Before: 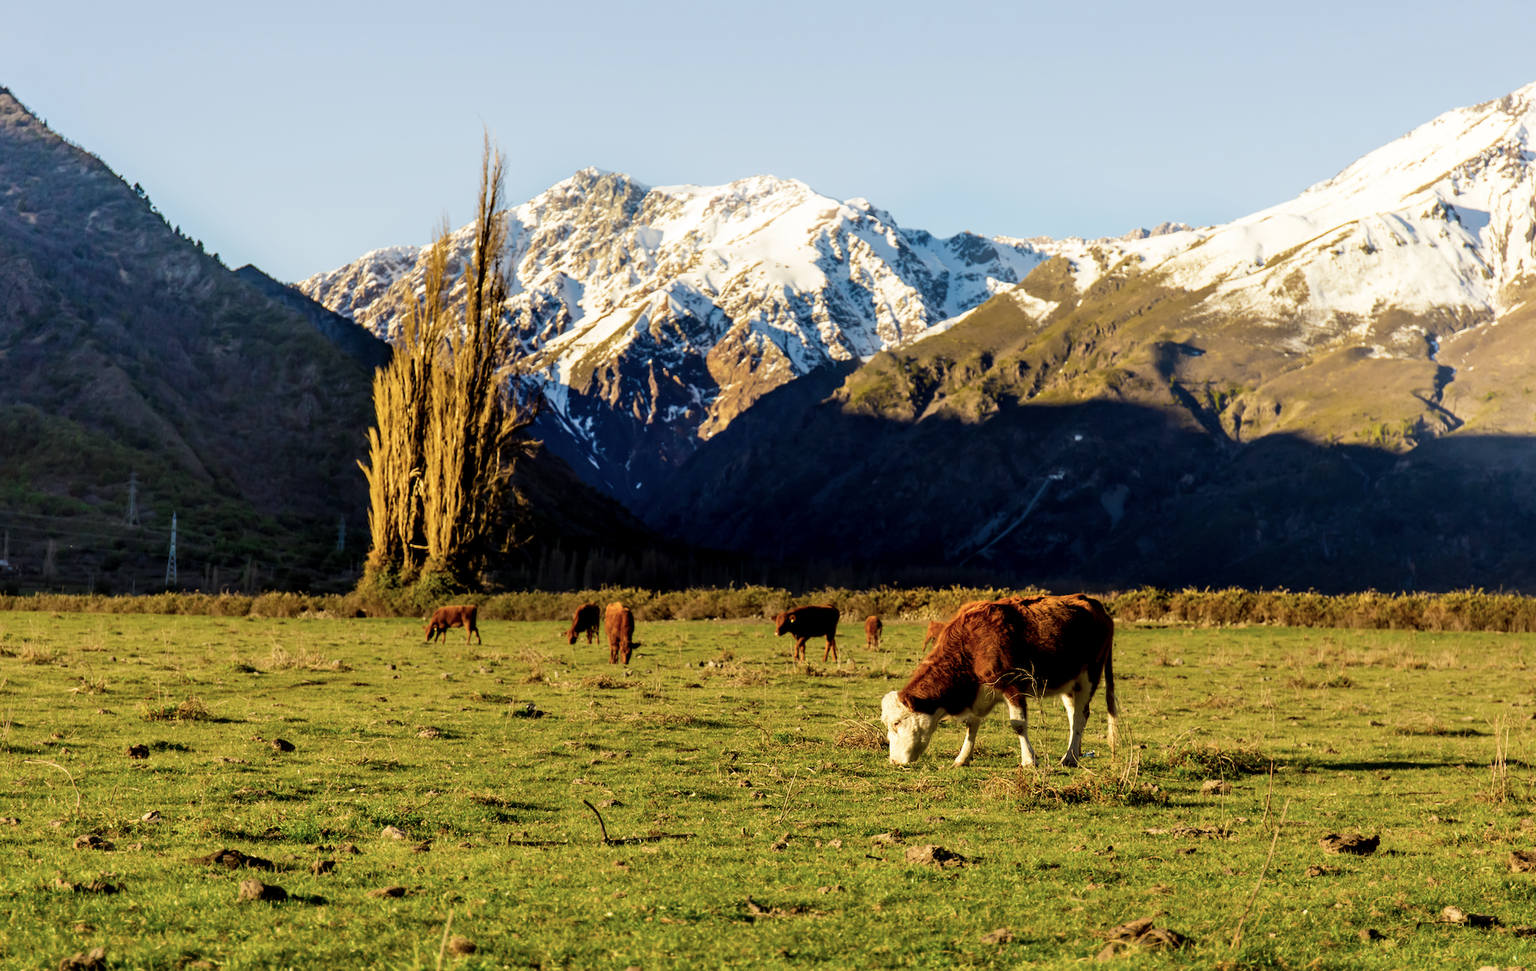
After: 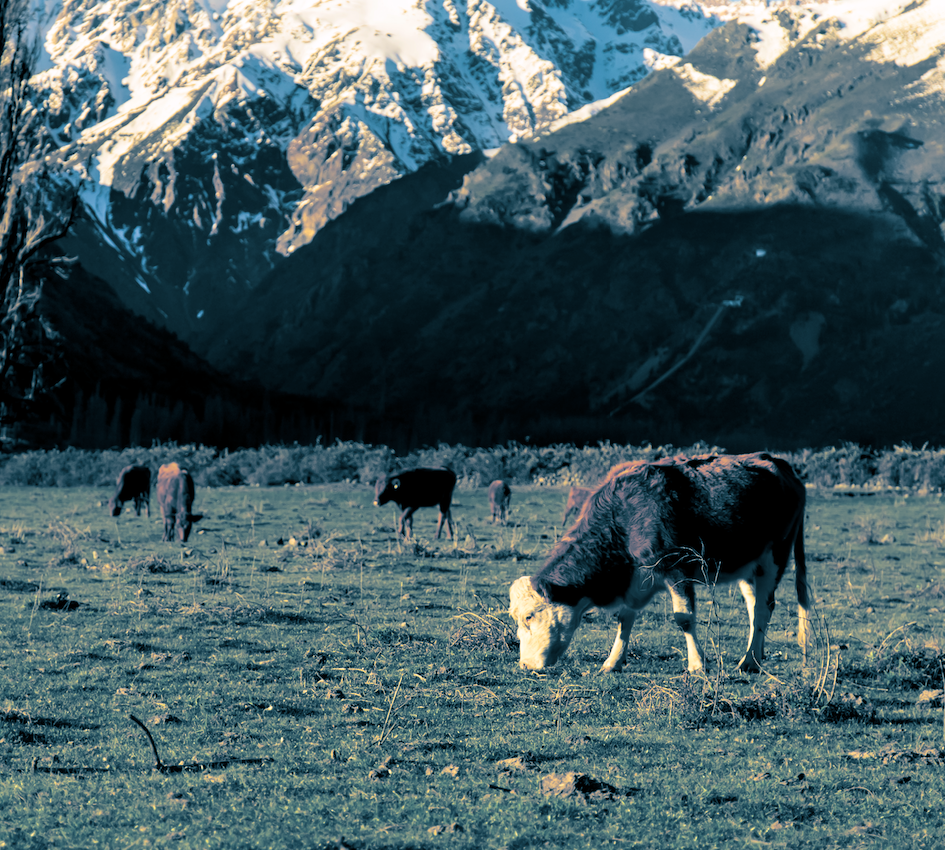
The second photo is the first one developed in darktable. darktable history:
split-toning: shadows › hue 212.4°, balance -70
crop: left 31.379%, top 24.658%, right 20.326%, bottom 6.628%
white balance: red 1.004, blue 1.024
